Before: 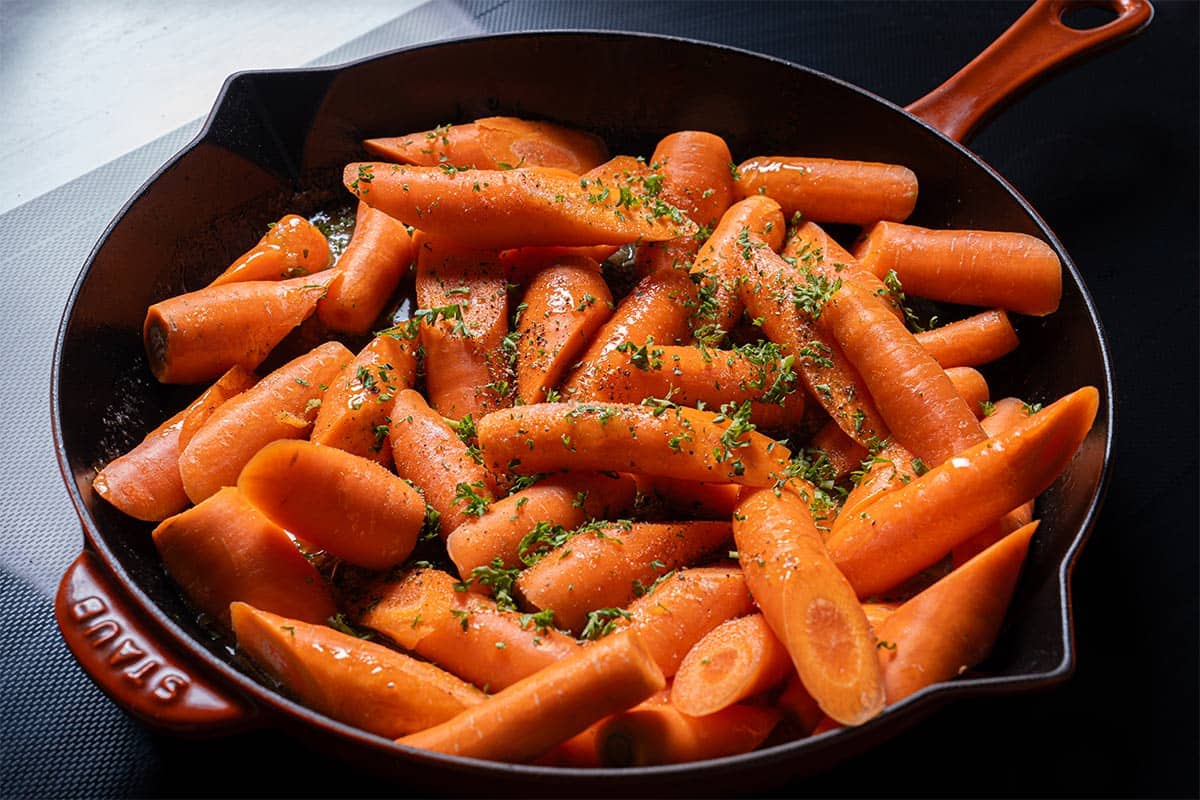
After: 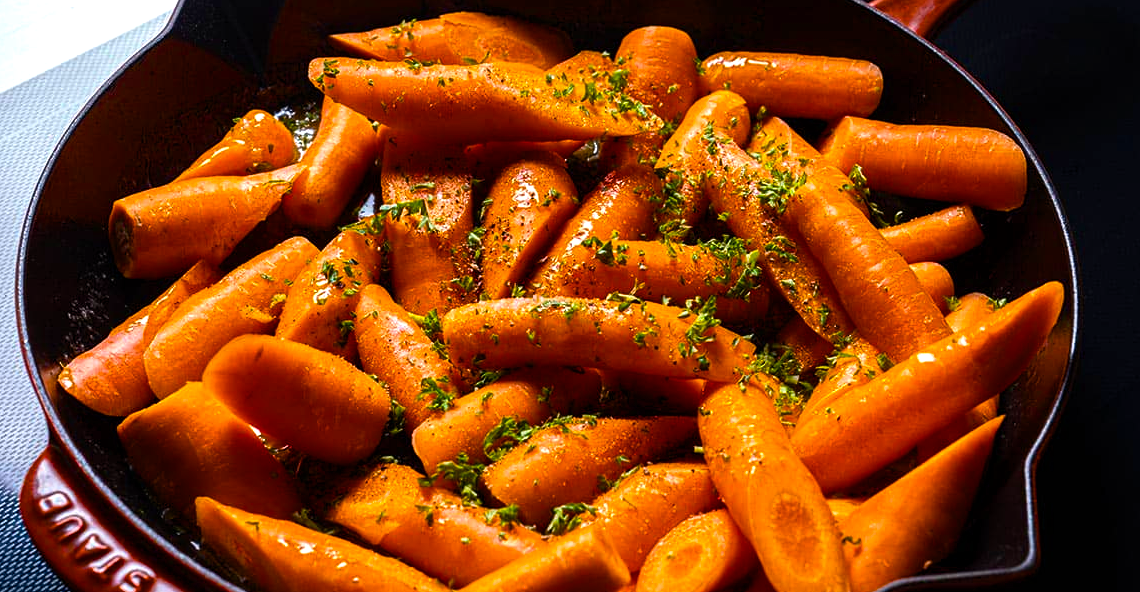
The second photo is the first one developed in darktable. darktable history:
crop and rotate: left 2.991%, top 13.302%, right 1.981%, bottom 12.636%
color balance rgb: linear chroma grading › global chroma 9%, perceptual saturation grading › global saturation 36%, perceptual saturation grading › shadows 35%, perceptual brilliance grading › global brilliance 15%, perceptual brilliance grading › shadows -35%, global vibrance 15%
